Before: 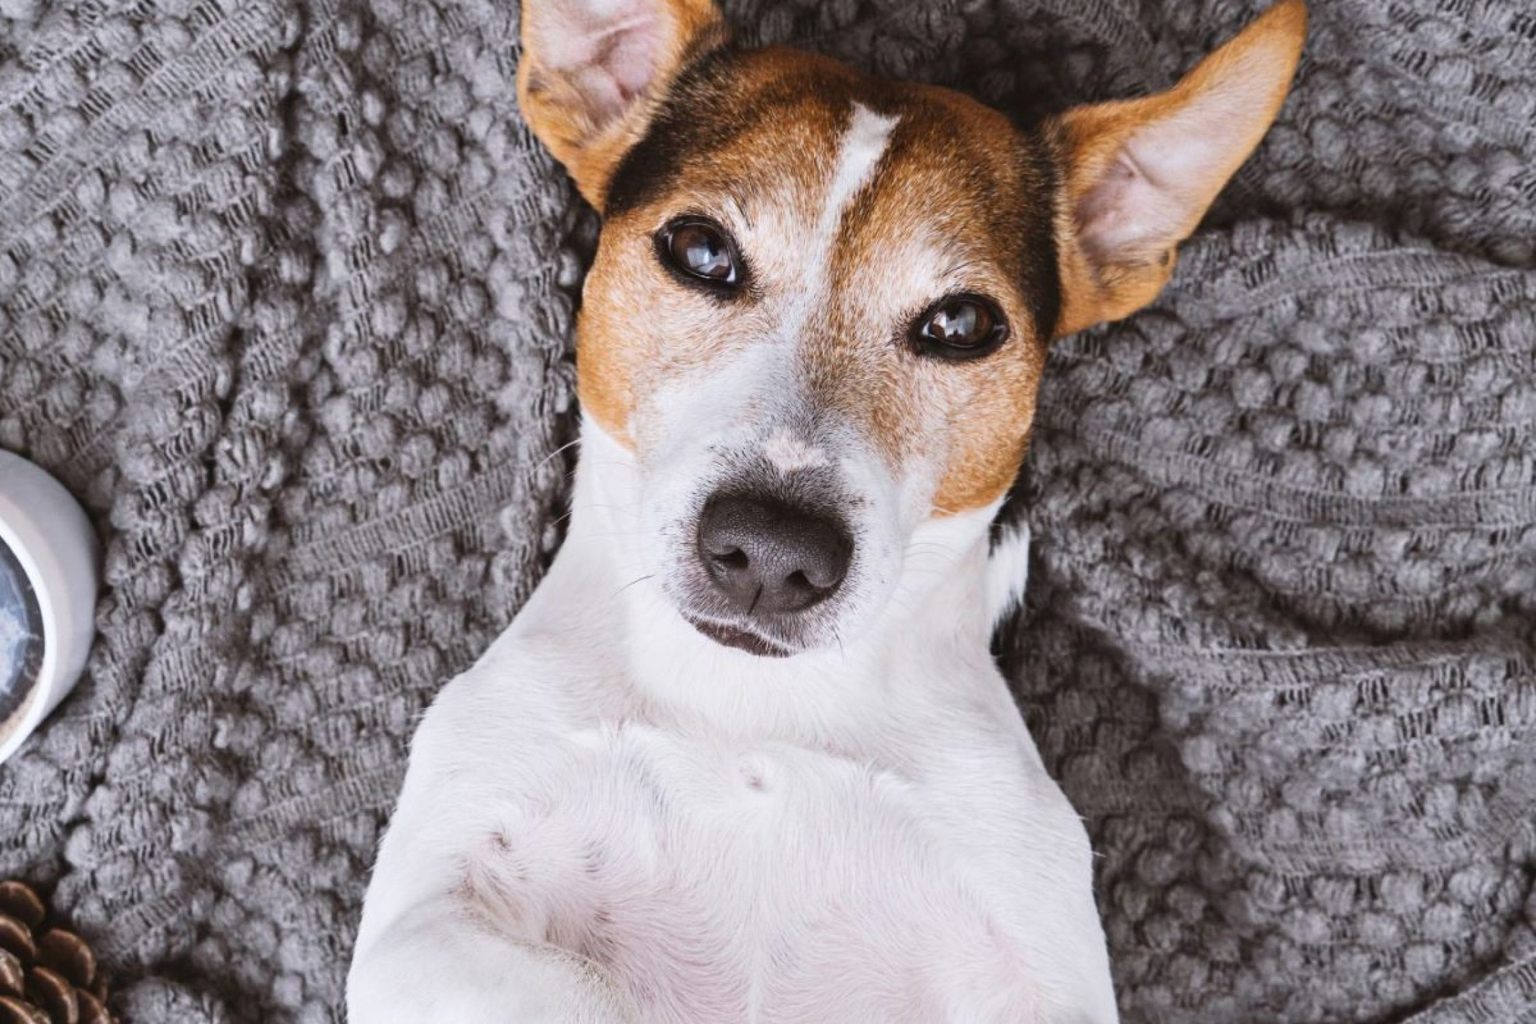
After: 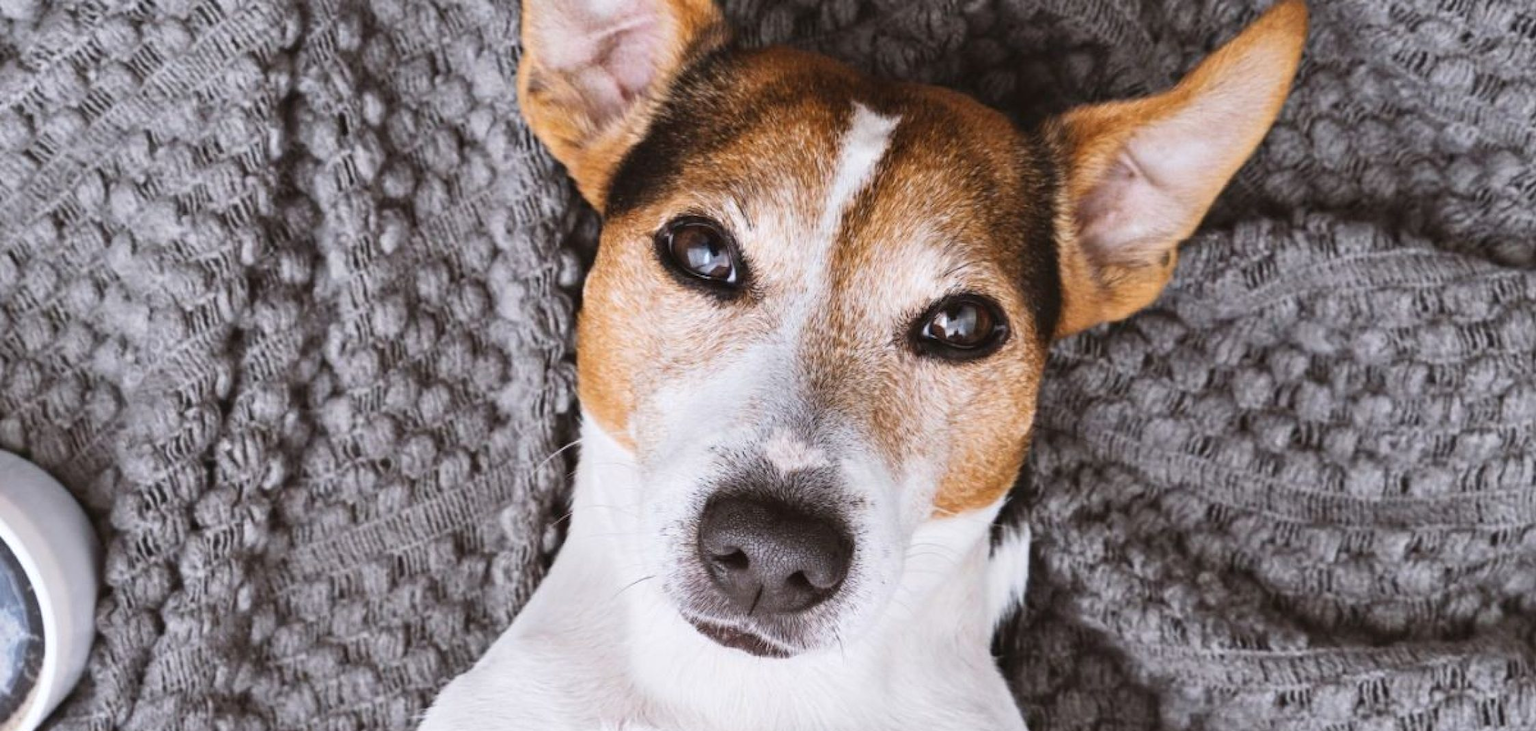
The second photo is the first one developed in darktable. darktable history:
crop: bottom 28.576%
levels: levels [0, 0.492, 0.984]
